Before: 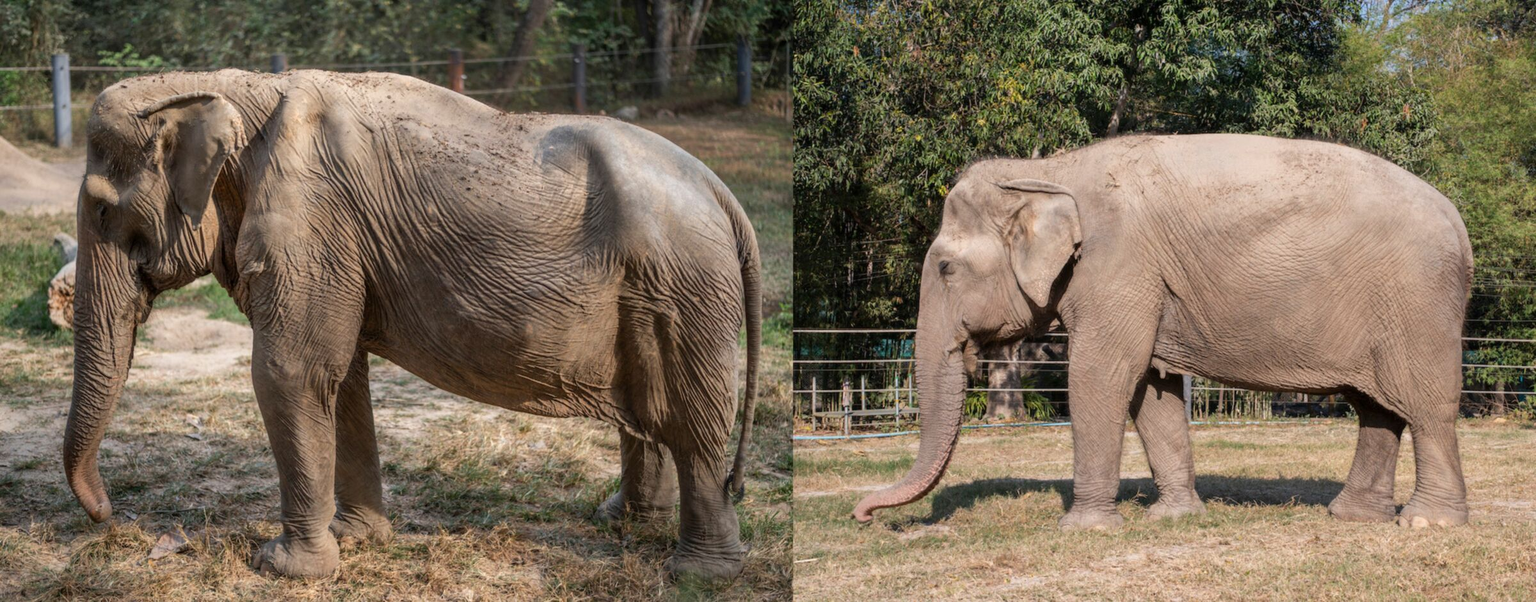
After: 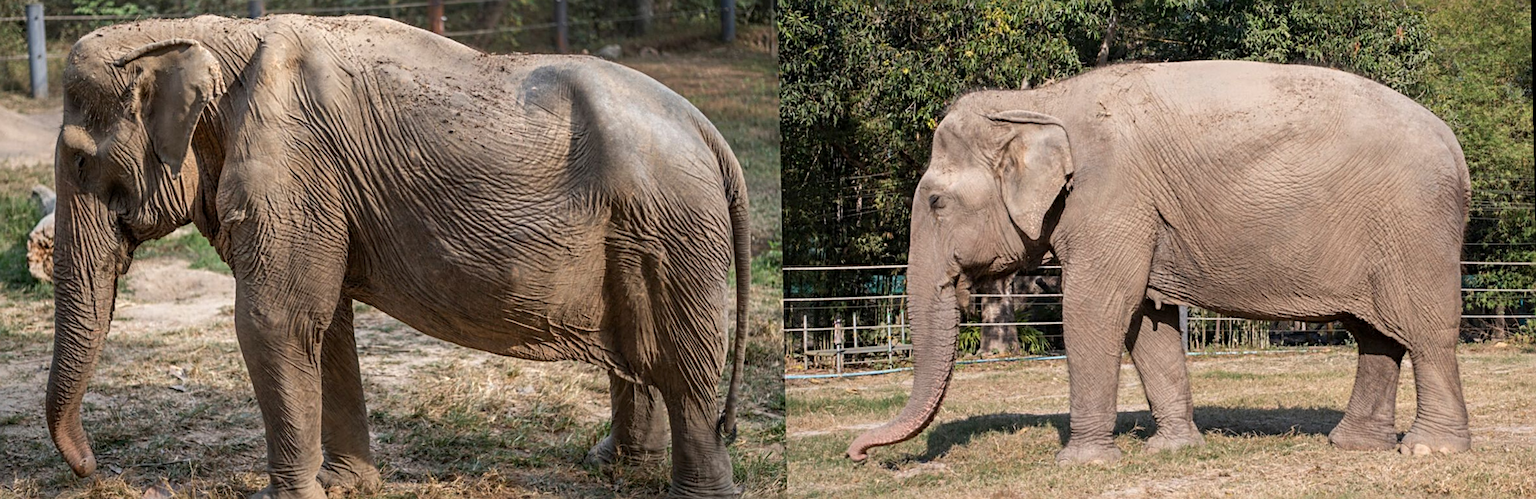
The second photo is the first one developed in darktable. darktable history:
rotate and perspective: rotation -1.17°, automatic cropping off
crop and rotate: left 1.814%, top 12.818%, right 0.25%, bottom 9.225%
sharpen: radius 3.119
